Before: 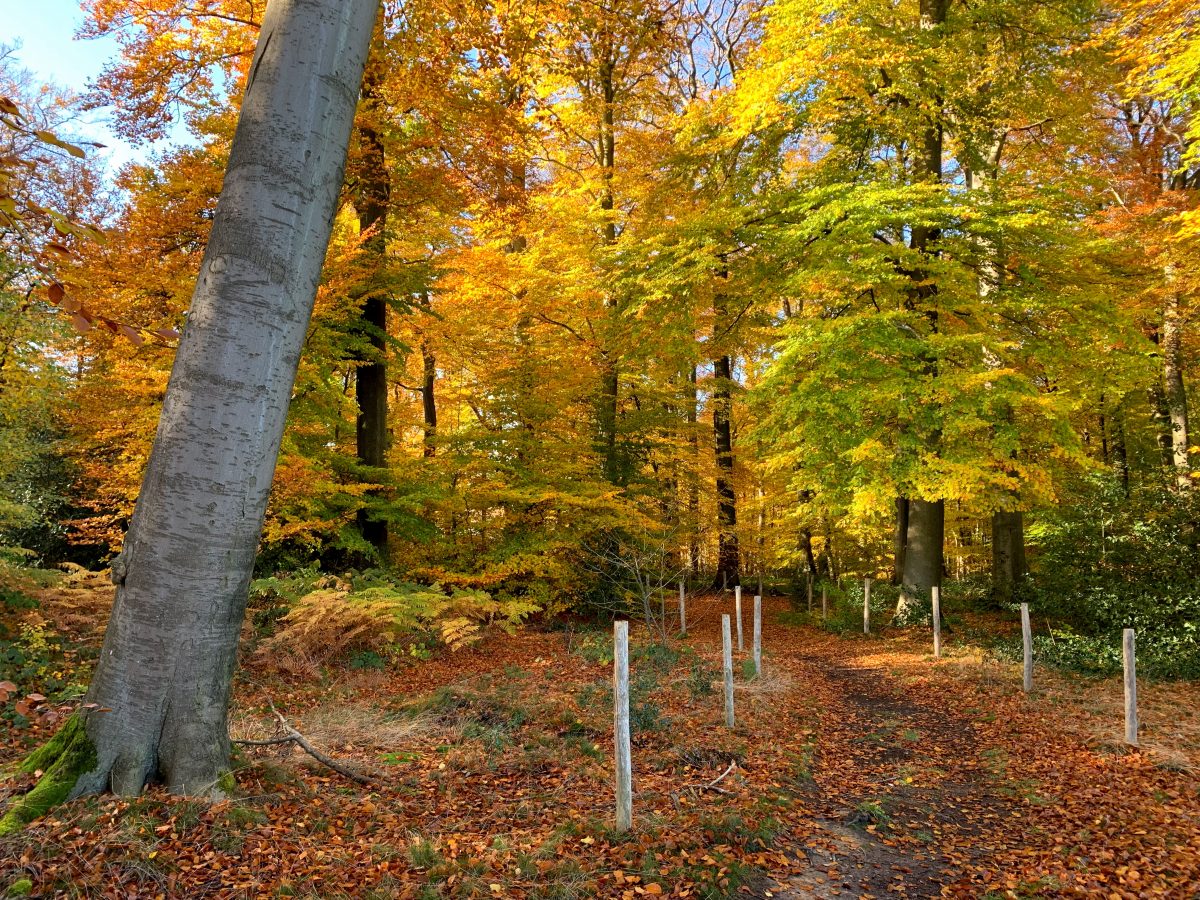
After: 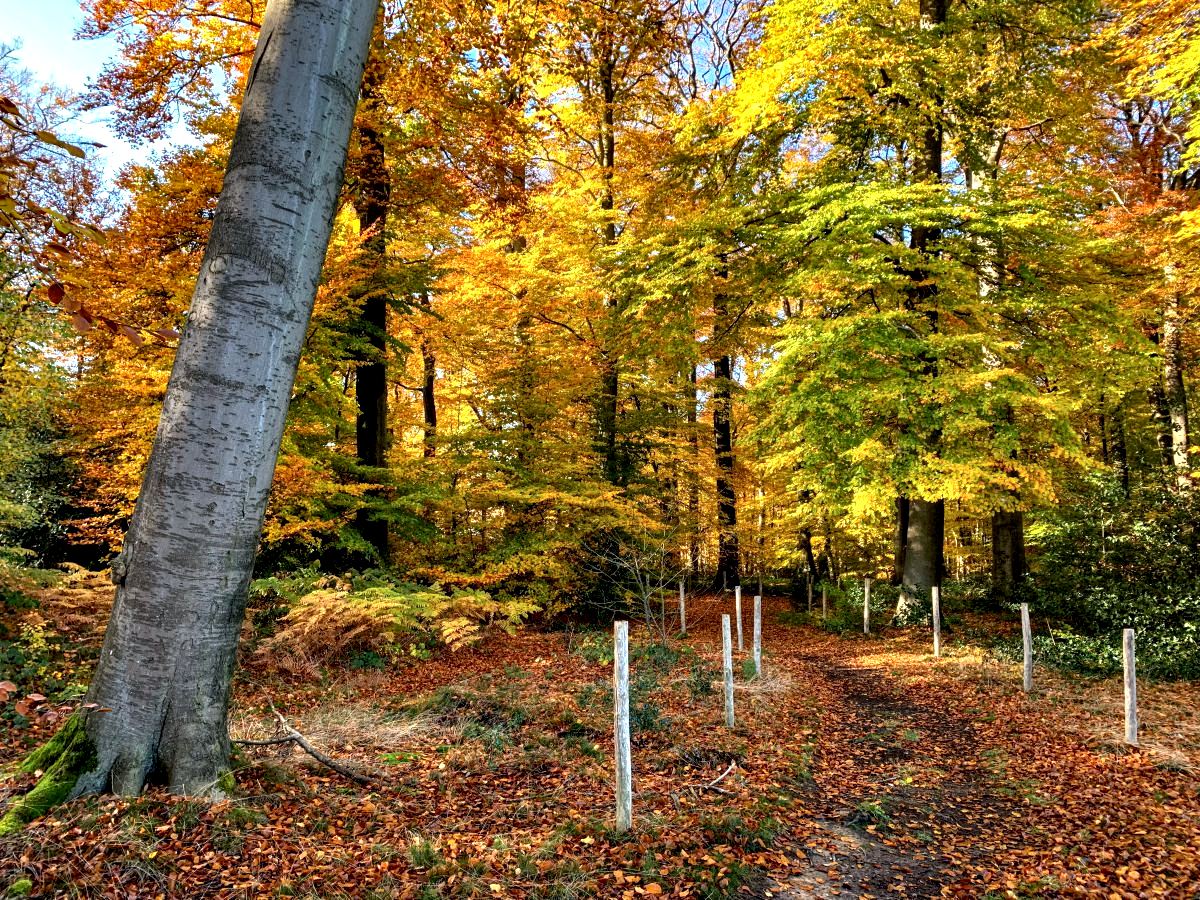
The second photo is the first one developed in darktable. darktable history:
local contrast: on, module defaults
contrast equalizer: y [[0.6 ×6], [0.55 ×6], [0 ×6], [0 ×6], [0 ×6]]
